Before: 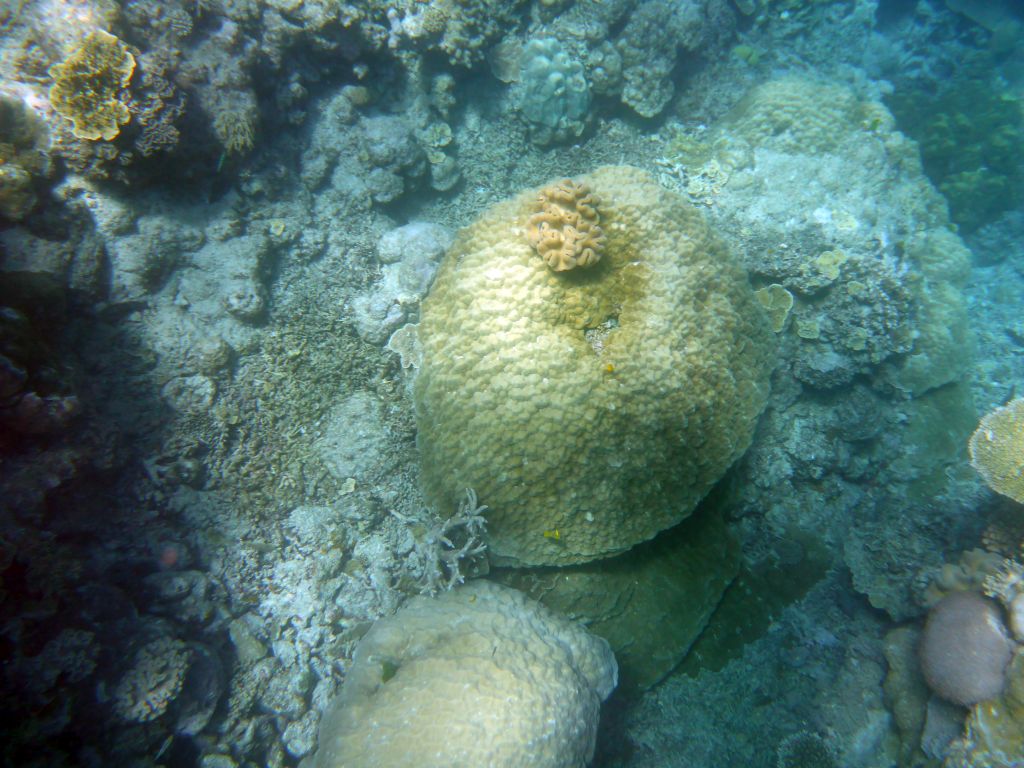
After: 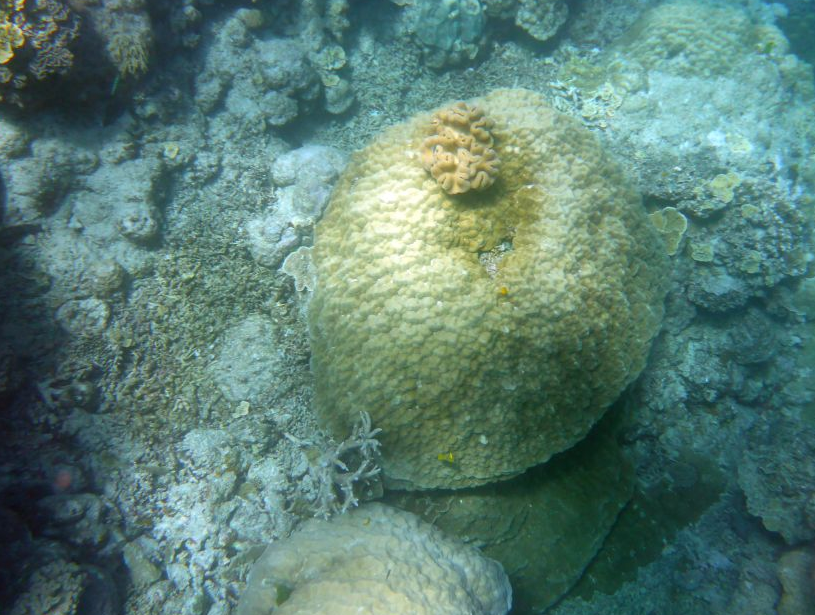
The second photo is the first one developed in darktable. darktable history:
crop and rotate: left 10.395%, top 10.052%, right 9.941%, bottom 9.777%
